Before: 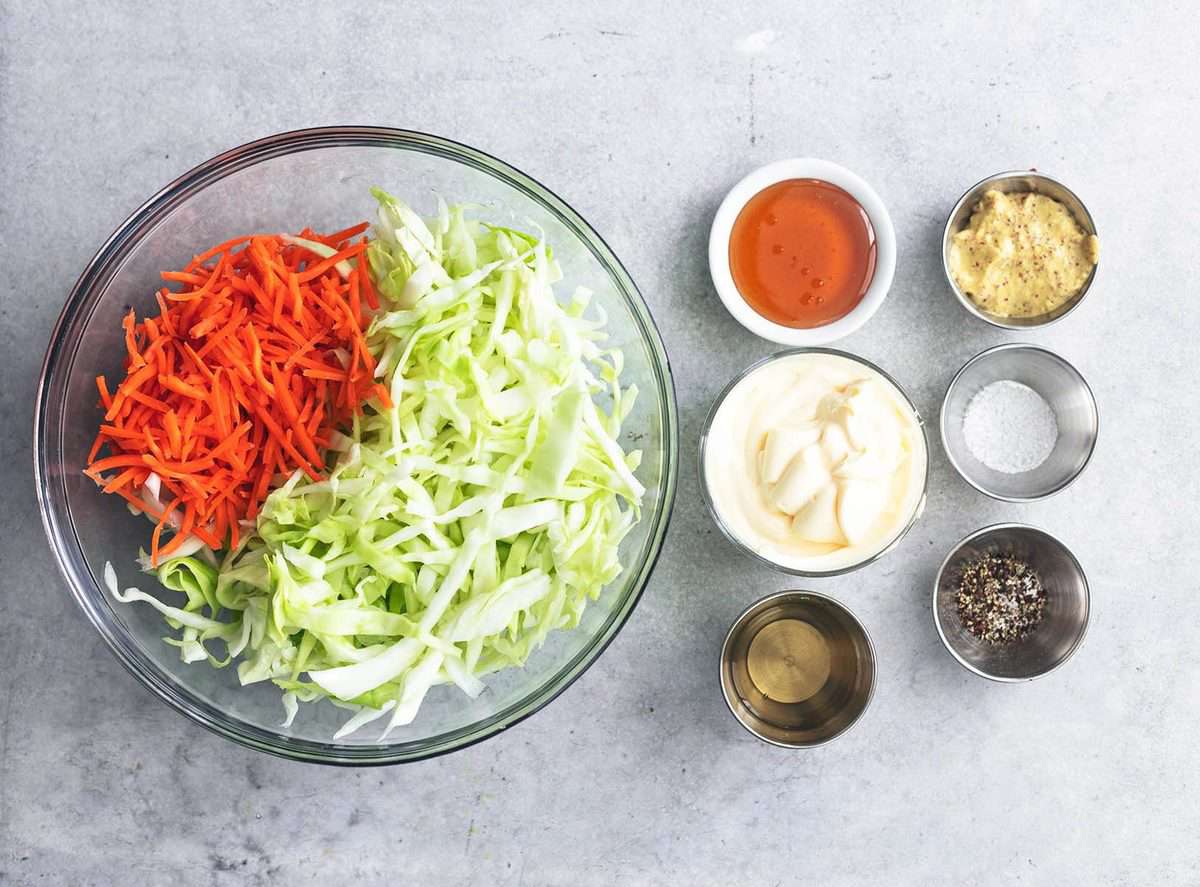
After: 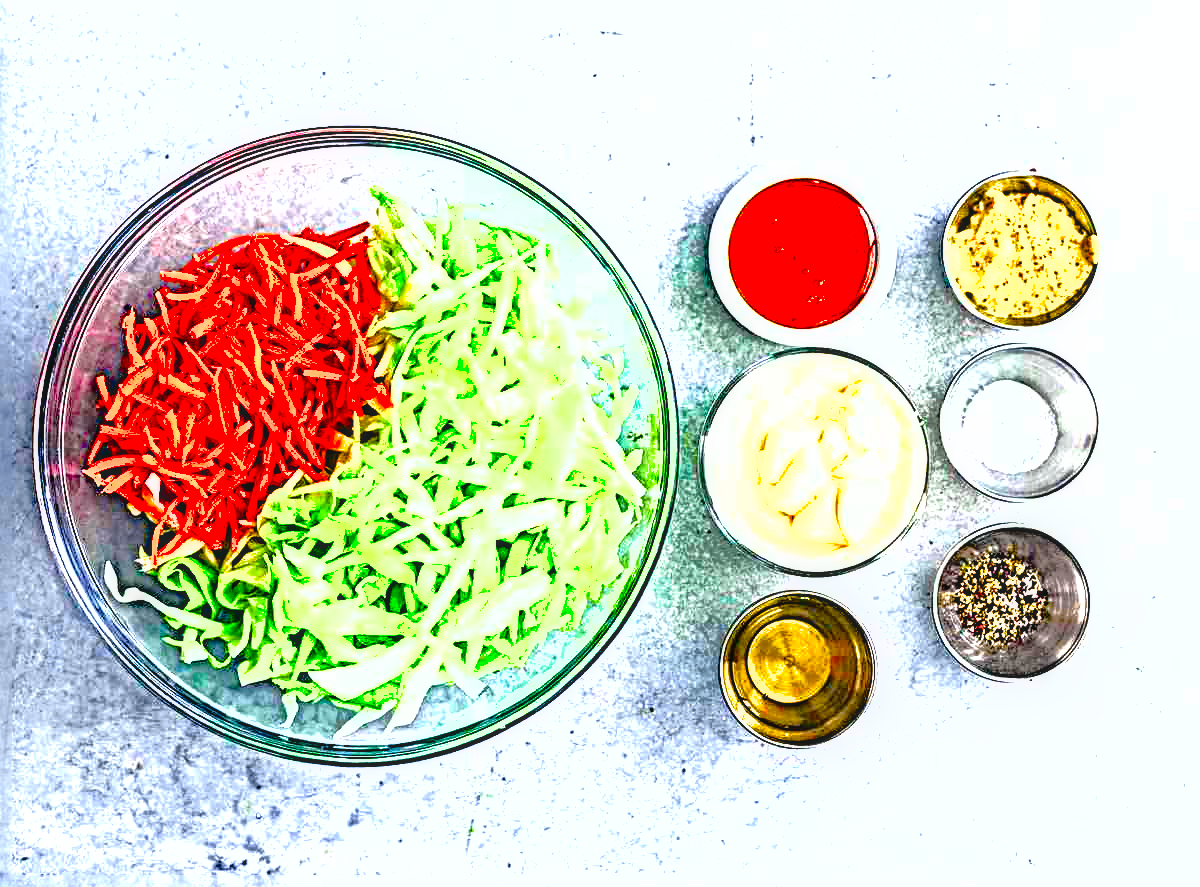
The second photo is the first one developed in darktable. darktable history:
local contrast: on, module defaults
color correction: highlights b* 0.054, saturation 1.77
sharpen: radius 6.269, amount 1.818, threshold 0.183
exposure: black level correction 0, exposure 1.107 EV, compensate exposure bias true, compensate highlight preservation false
shadows and highlights: shadows 30.24, shadows color adjustment 97.66%
color balance rgb: perceptual saturation grading › global saturation 44.776%, perceptual saturation grading › highlights -49.62%, perceptual saturation grading › shadows 29.43%, global vibrance 9.163%, contrast 15.55%, saturation formula JzAzBz (2021)
tone curve: curves: ch0 [(0, 0.022) (0.114, 0.088) (0.282, 0.316) (0.446, 0.511) (0.613, 0.693) (0.786, 0.843) (0.999, 0.949)]; ch1 [(0, 0) (0.395, 0.343) (0.463, 0.427) (0.486, 0.474) (0.503, 0.5) (0.535, 0.522) (0.555, 0.546) (0.594, 0.614) (0.755, 0.793) (1, 1)]; ch2 [(0, 0) (0.369, 0.388) (0.449, 0.431) (0.501, 0.5) (0.528, 0.517) (0.561, 0.598) (0.697, 0.721) (1, 1)], color space Lab, independent channels, preserve colors none
